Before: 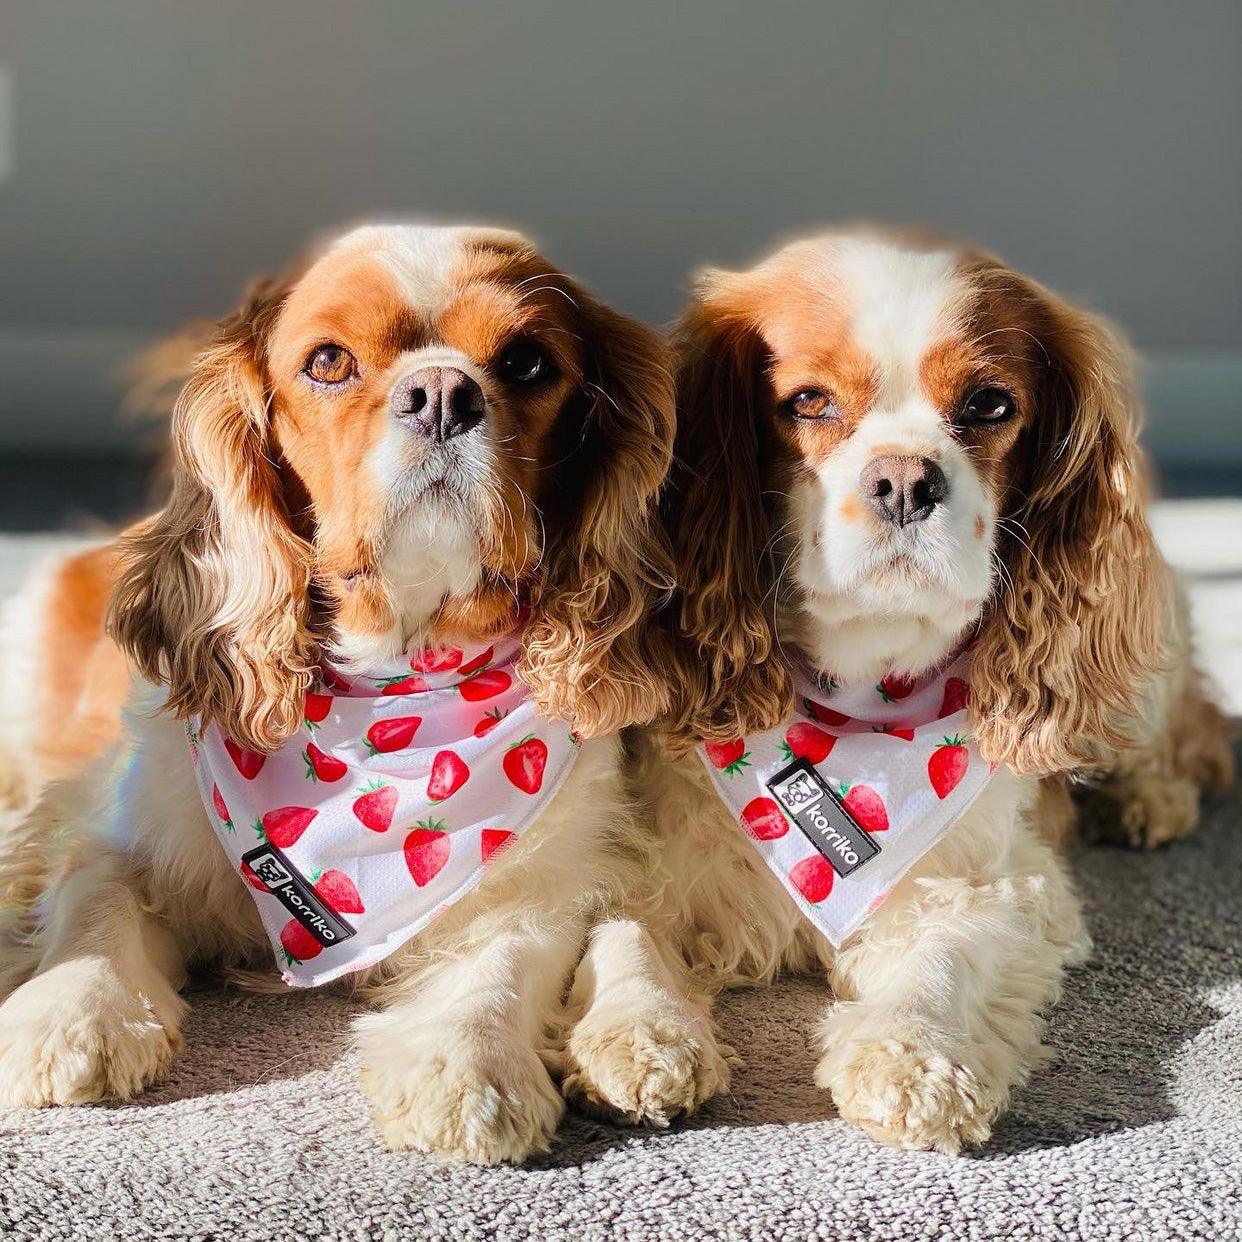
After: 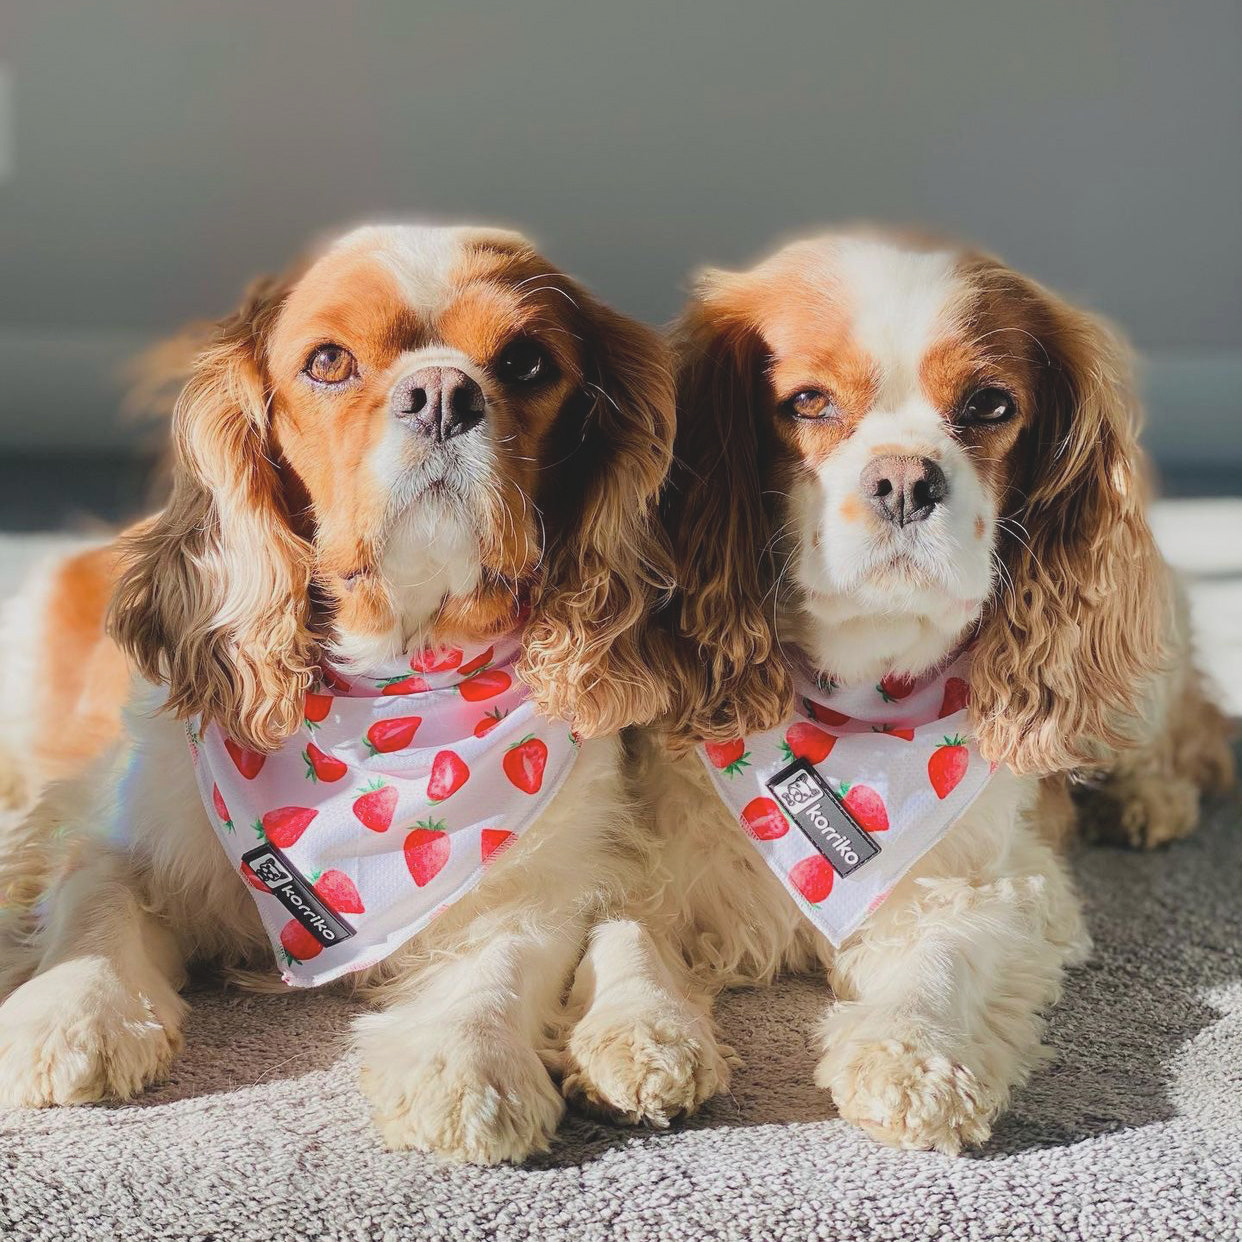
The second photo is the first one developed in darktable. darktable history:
contrast brightness saturation: contrast -0.162, brightness 0.047, saturation -0.115
